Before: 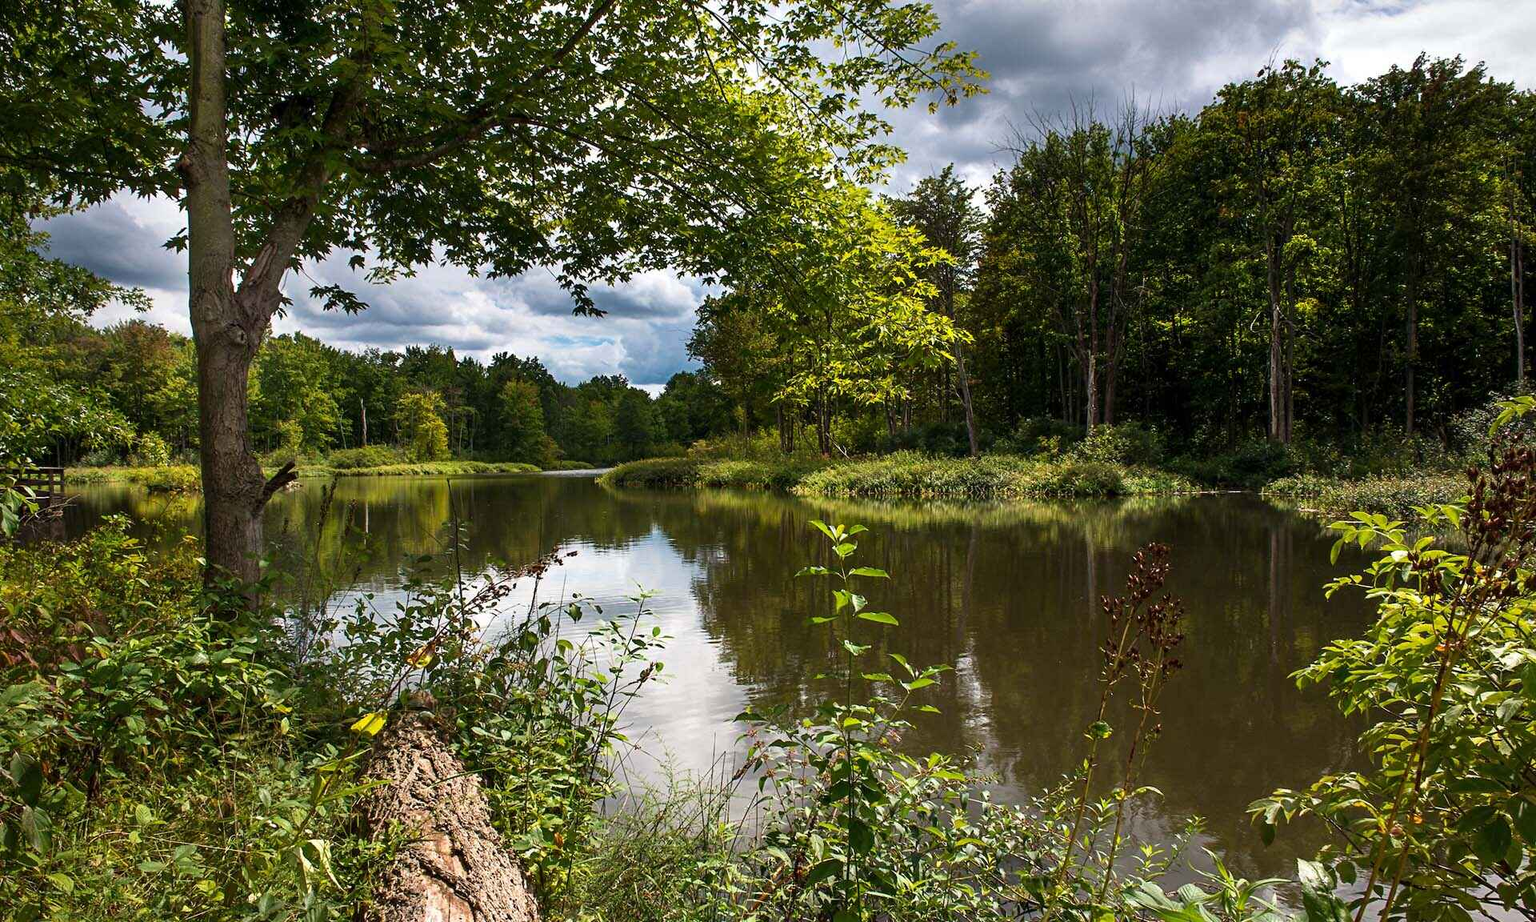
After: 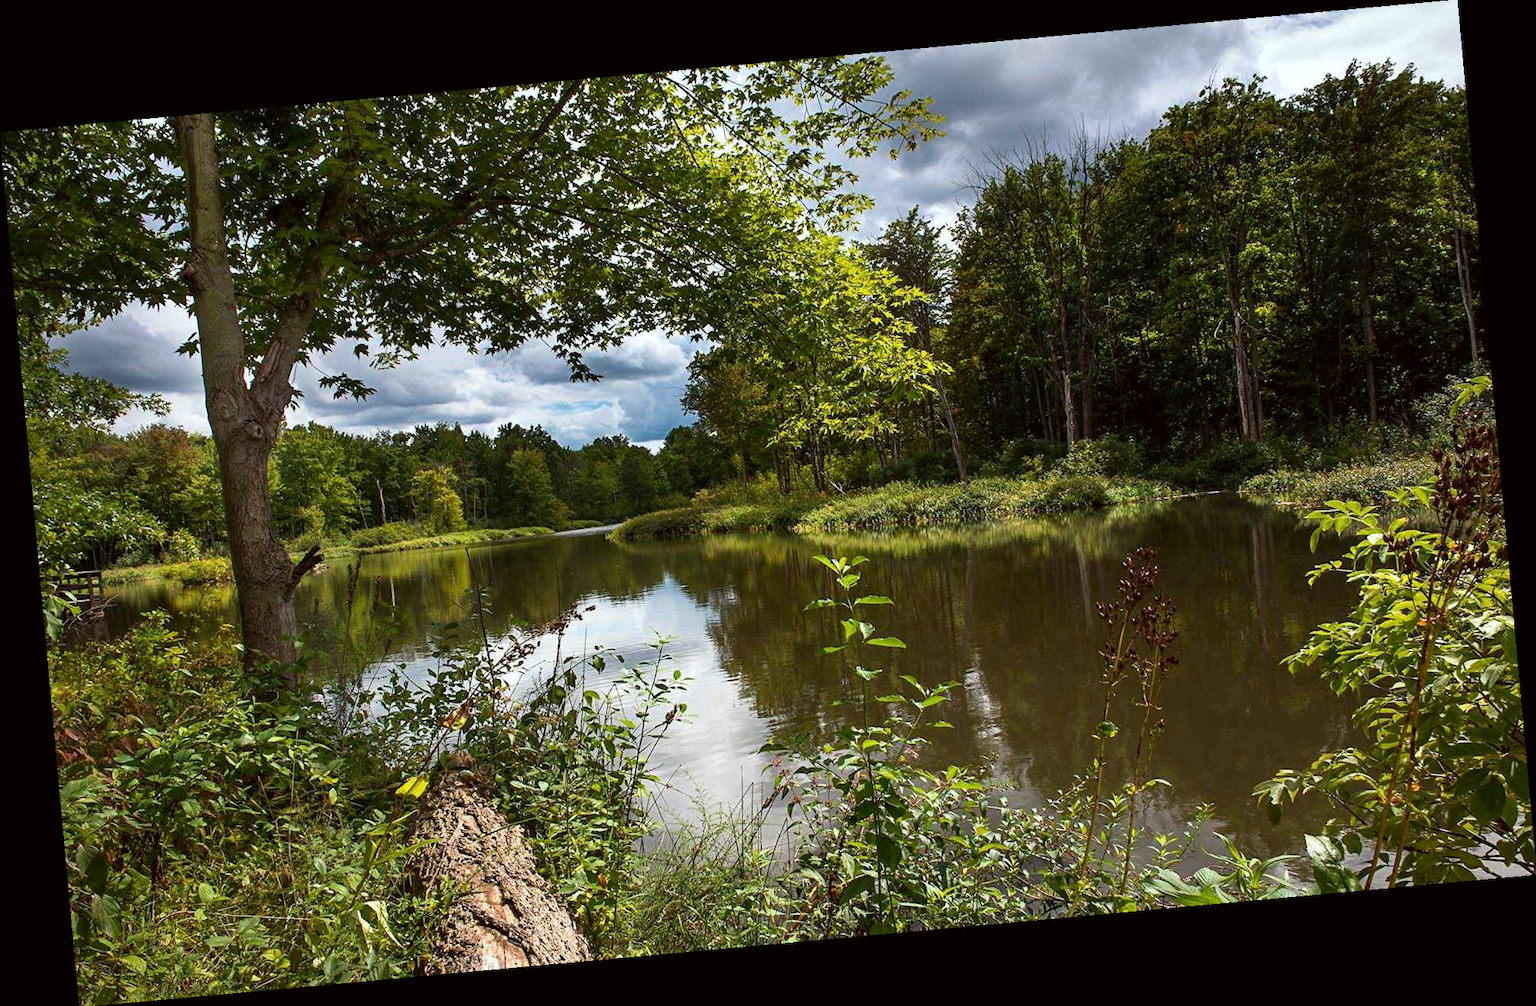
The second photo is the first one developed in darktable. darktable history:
color correction: highlights a* -2.73, highlights b* -2.09, shadows a* 2.41, shadows b* 2.73
rotate and perspective: rotation -5.2°, automatic cropping off
